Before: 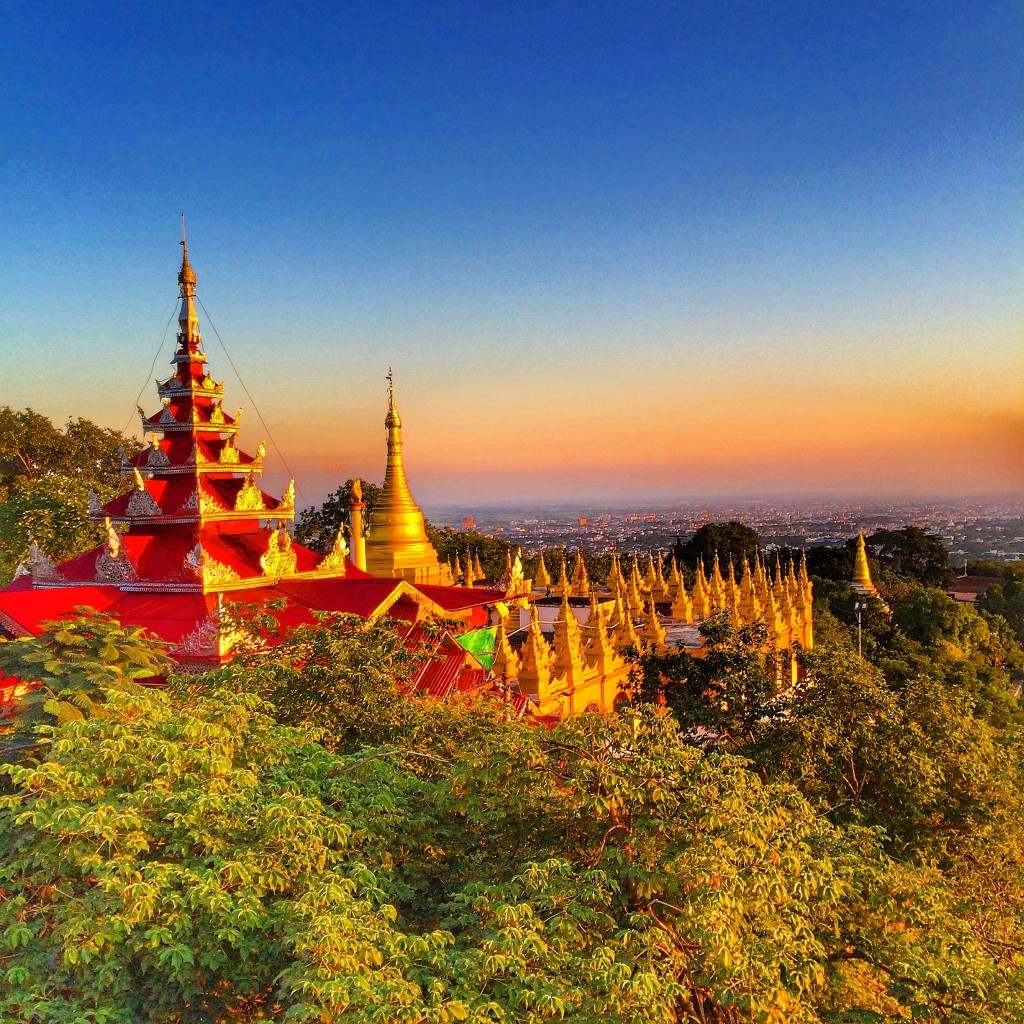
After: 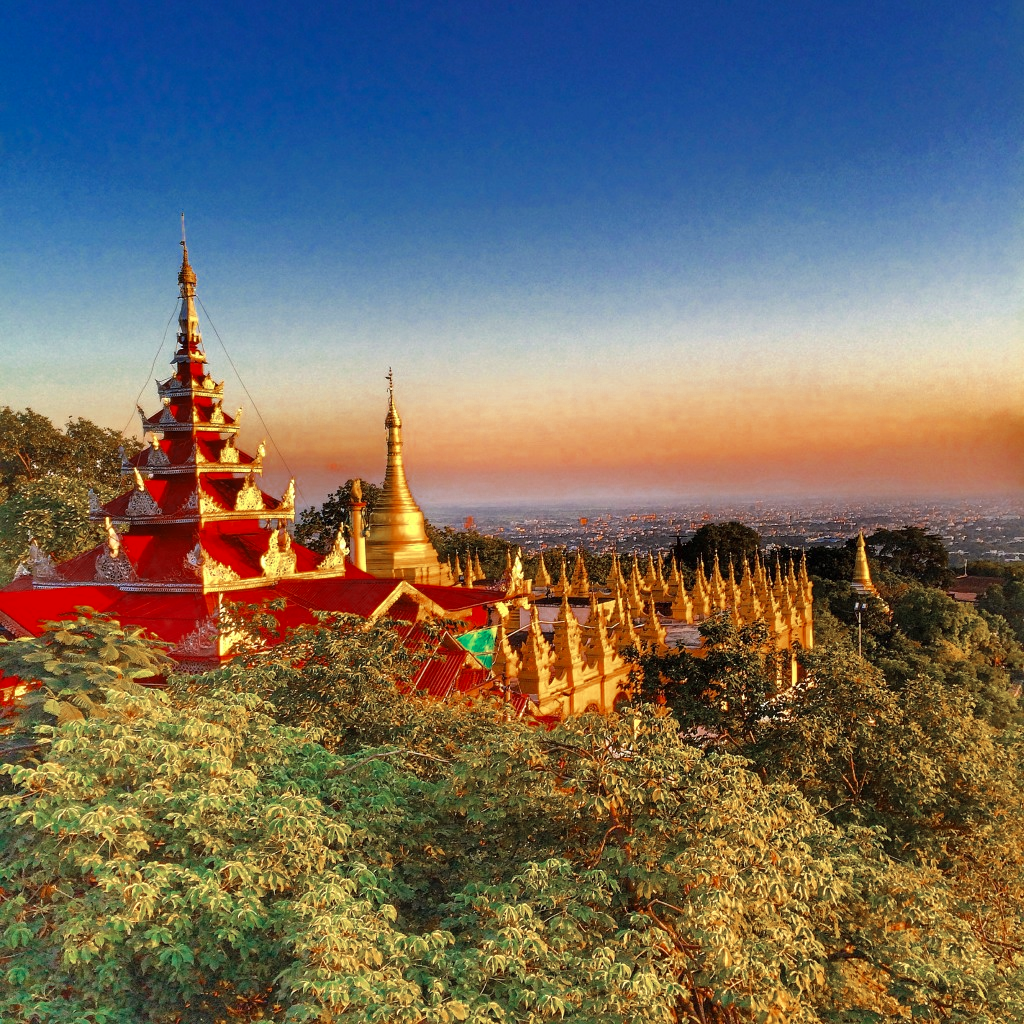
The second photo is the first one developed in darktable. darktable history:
exposure: exposure 0.203 EV, compensate highlight preservation false
color zones: curves: ch0 [(0, 0.5) (0.125, 0.4) (0.25, 0.5) (0.375, 0.4) (0.5, 0.4) (0.625, 0.35) (0.75, 0.35) (0.875, 0.5)]; ch1 [(0, 0.35) (0.125, 0.45) (0.25, 0.35) (0.375, 0.35) (0.5, 0.35) (0.625, 0.35) (0.75, 0.45) (0.875, 0.35)]; ch2 [(0, 0.6) (0.125, 0.5) (0.25, 0.5) (0.375, 0.6) (0.5, 0.6) (0.625, 0.5) (0.75, 0.5) (0.875, 0.5)]
